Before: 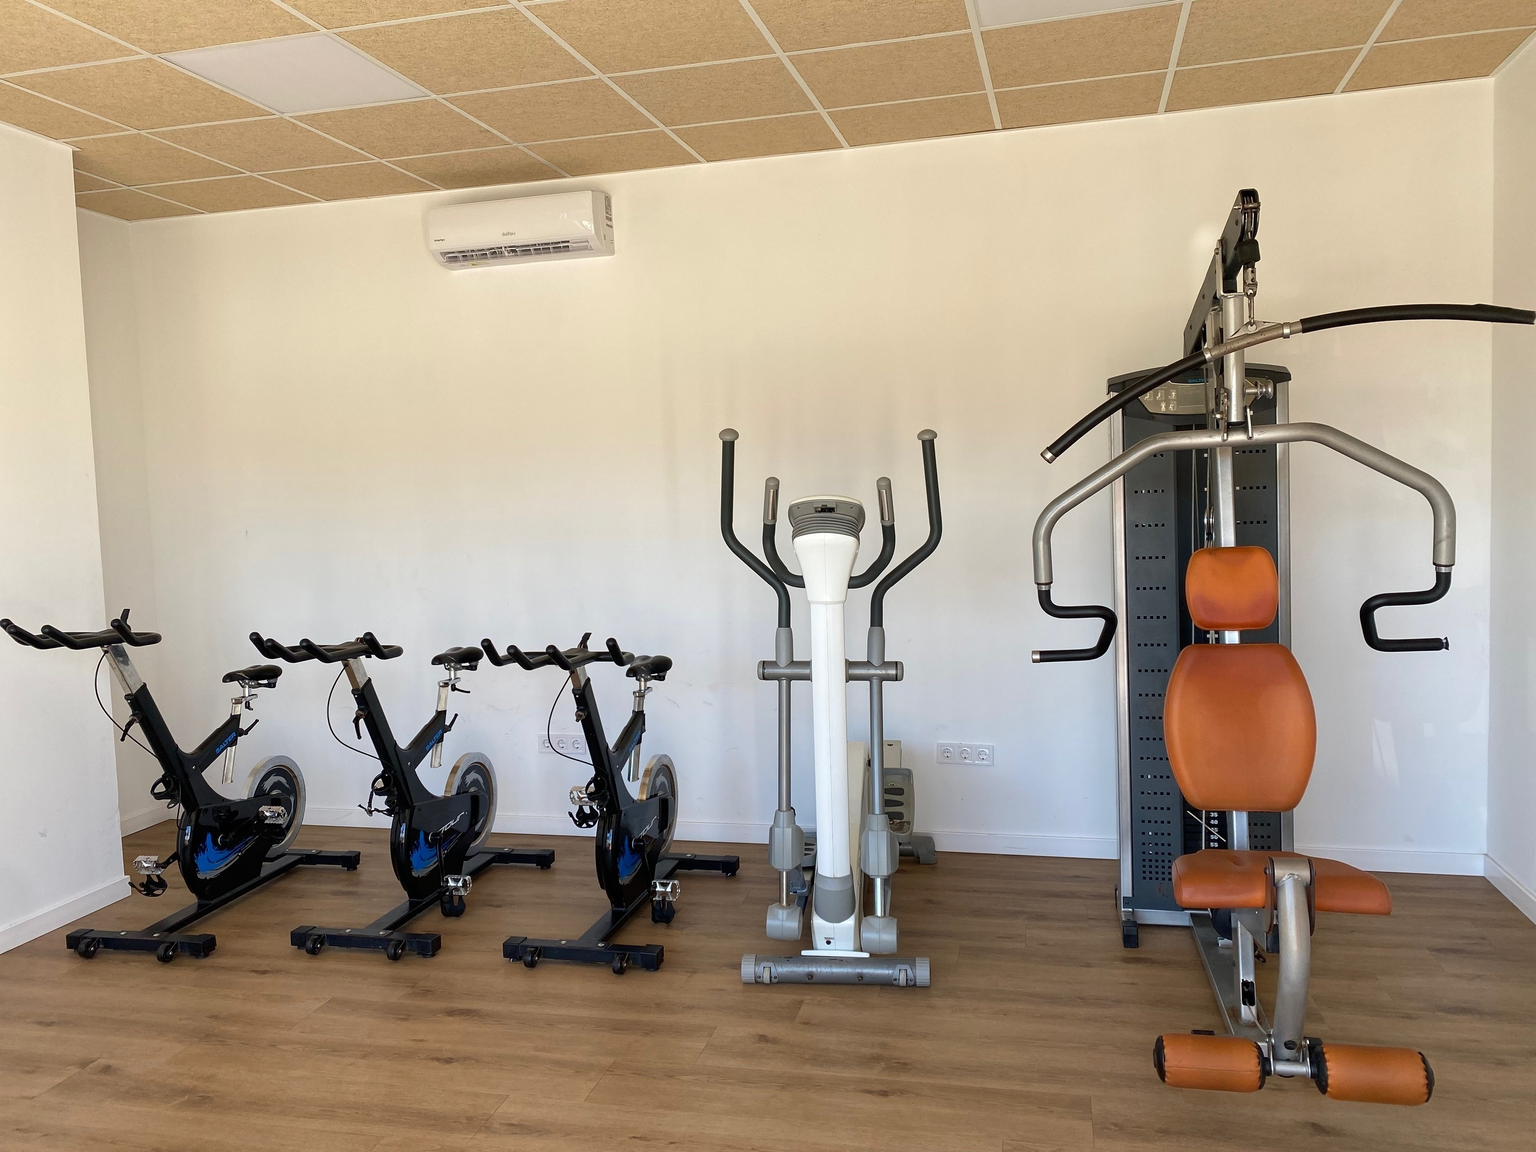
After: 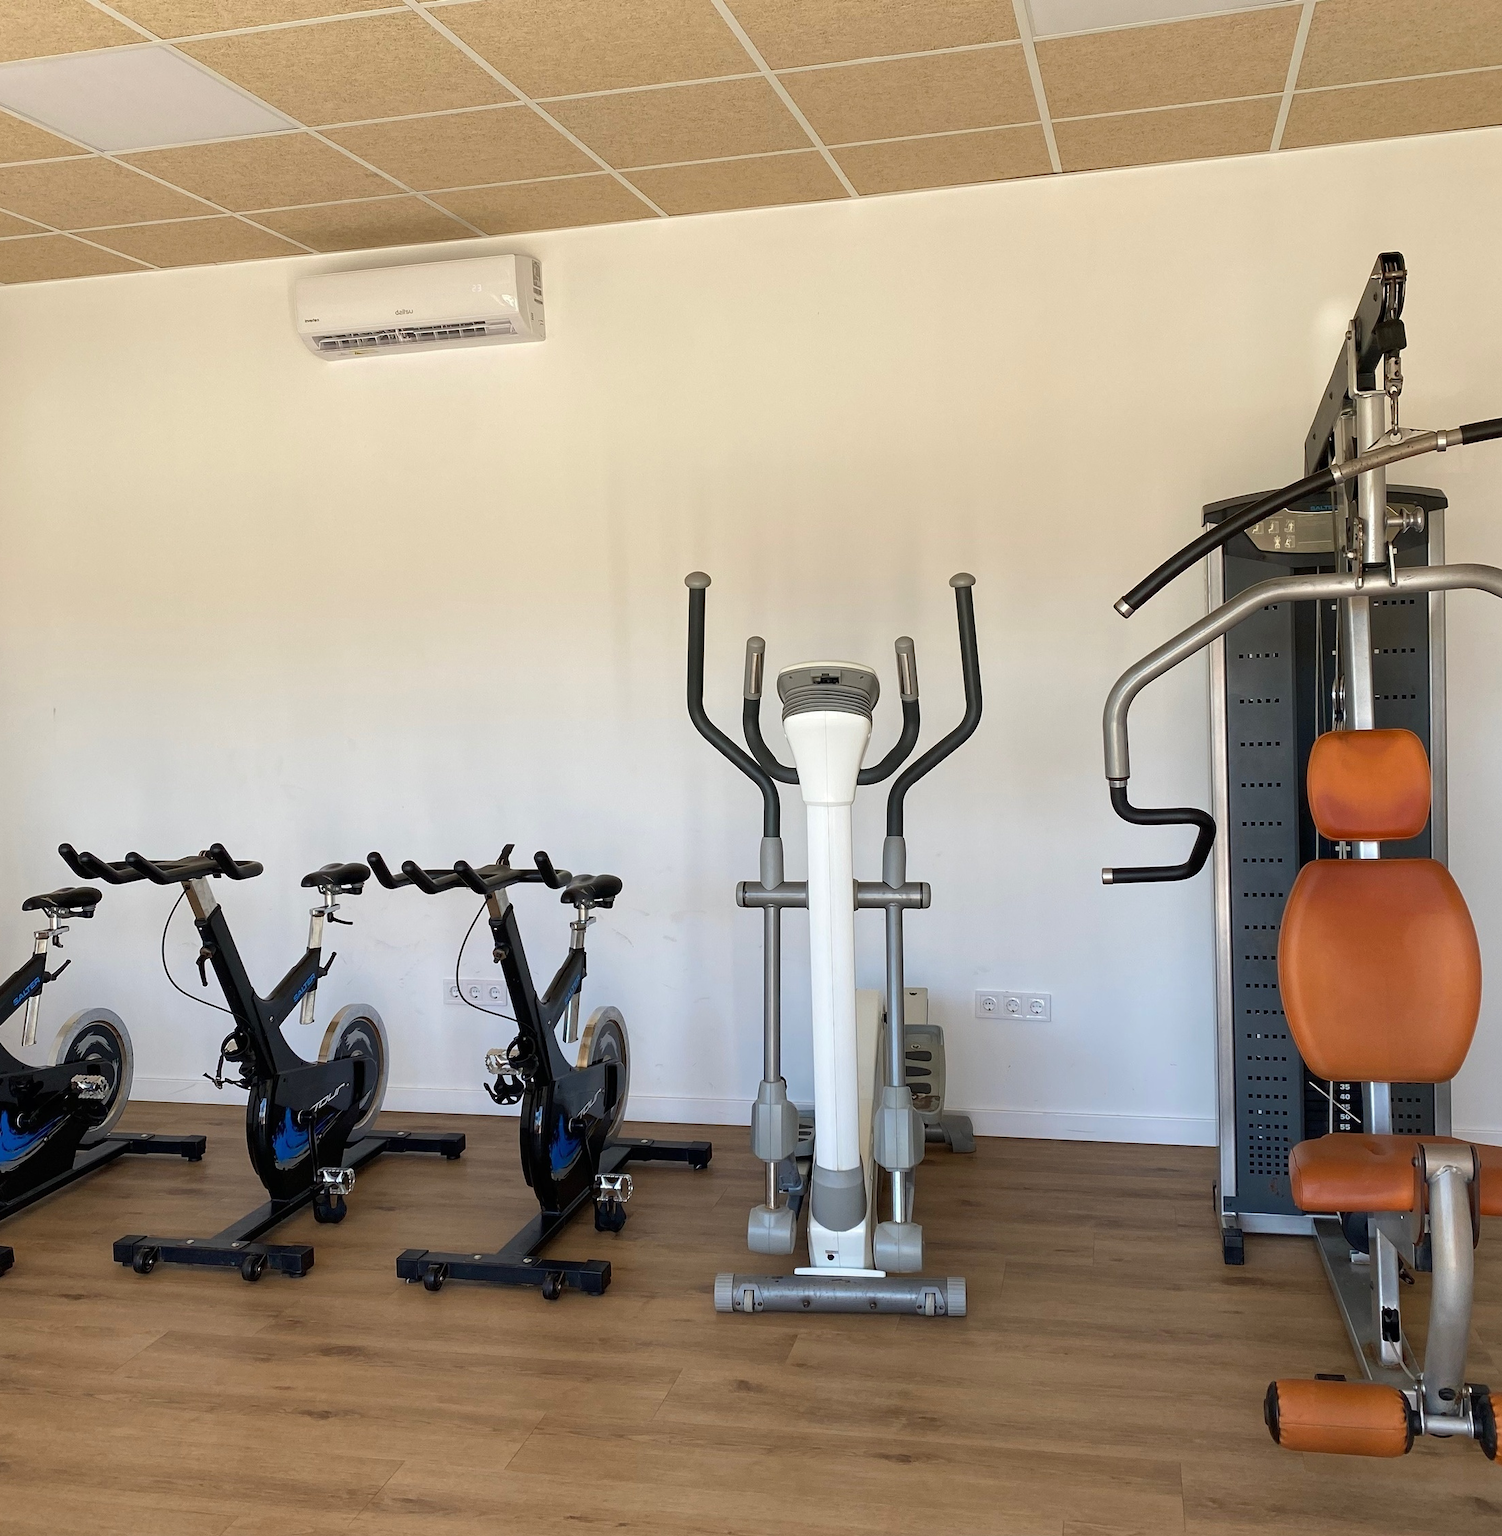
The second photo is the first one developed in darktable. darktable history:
crop: left 13.426%, top 0%, right 13.234%
